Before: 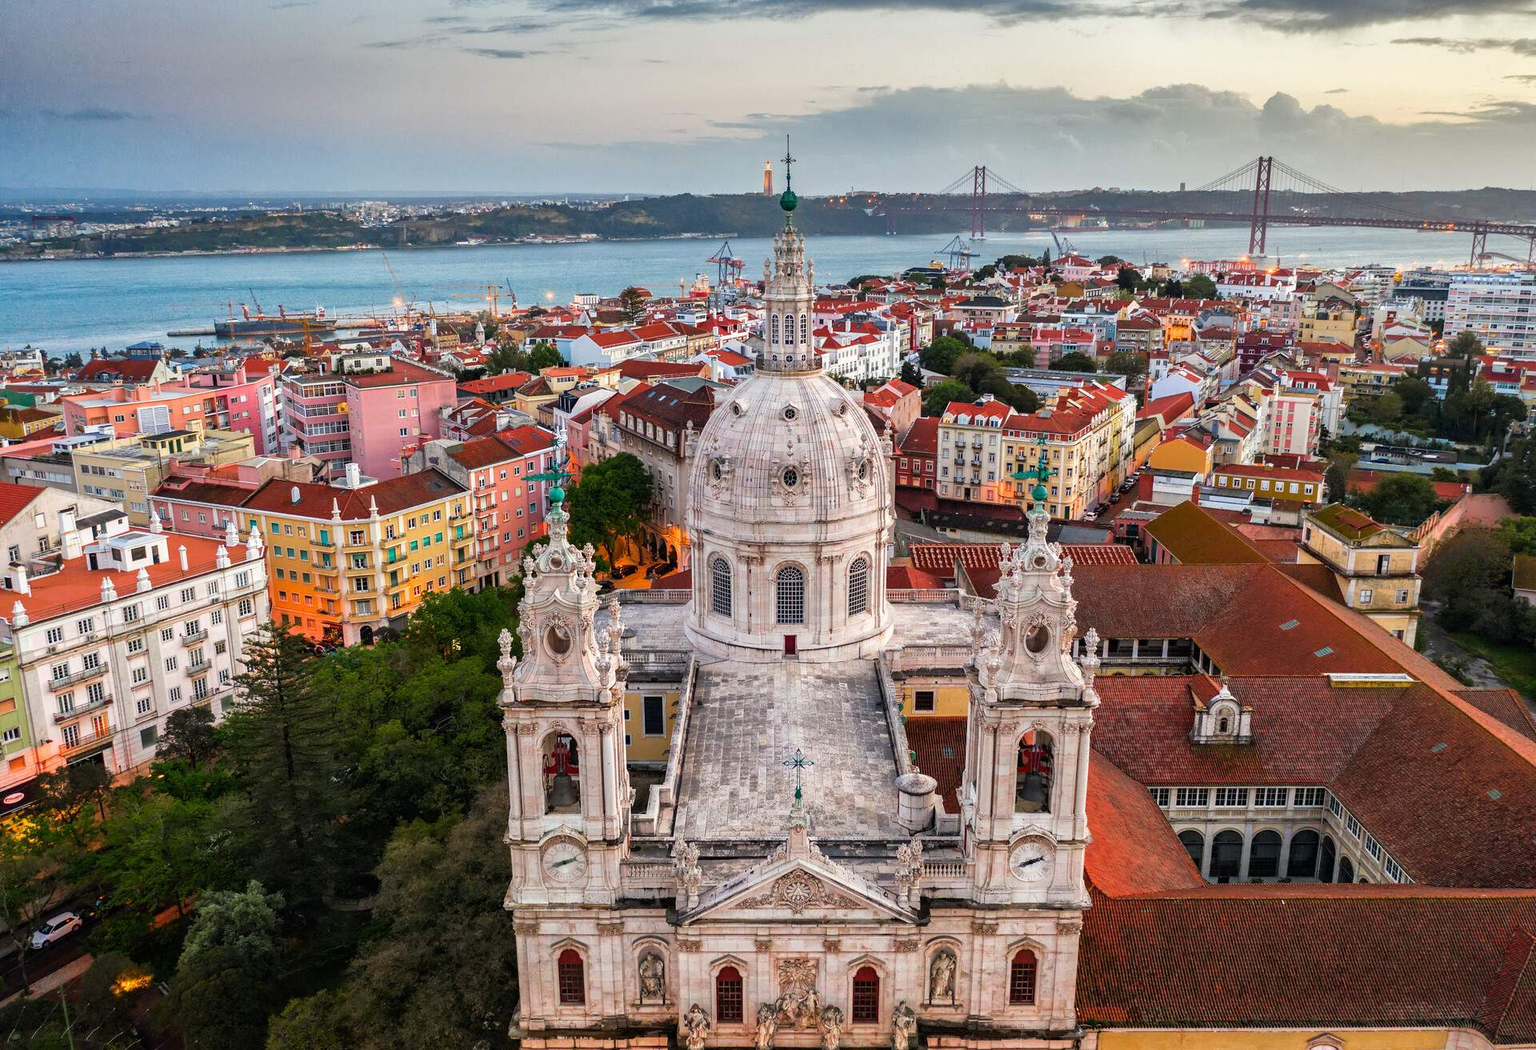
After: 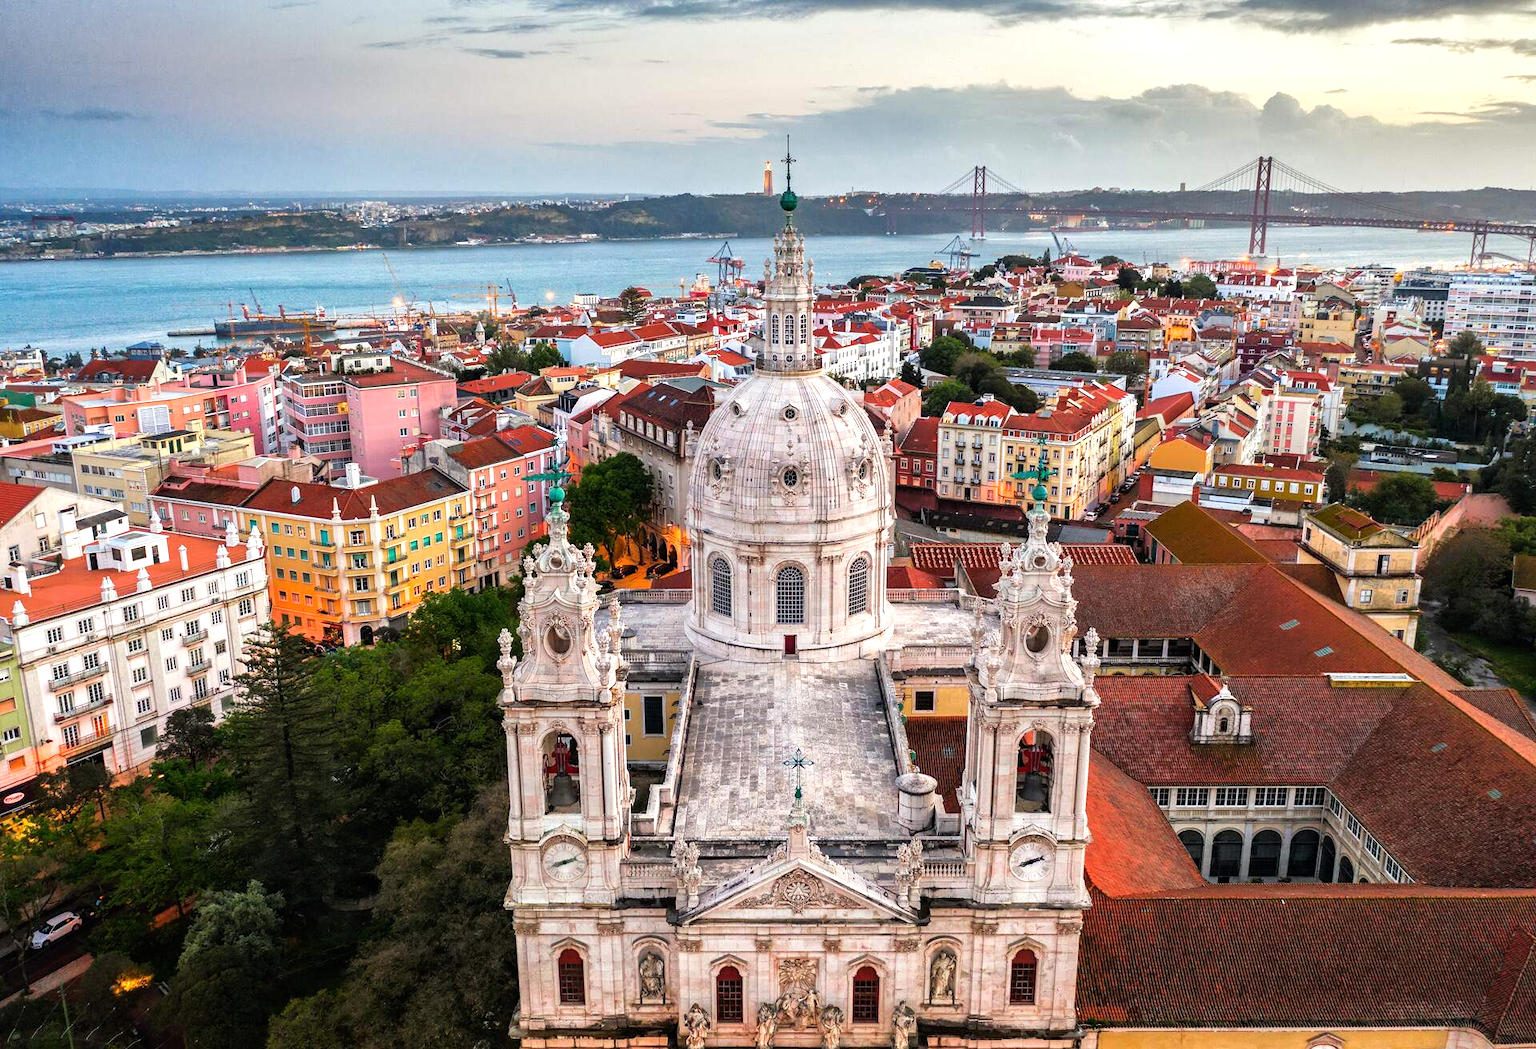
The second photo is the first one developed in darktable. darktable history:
tone equalizer: -8 EV -0.378 EV, -7 EV -0.368 EV, -6 EV -0.355 EV, -5 EV -0.193 EV, -3 EV 0.222 EV, -2 EV 0.35 EV, -1 EV 0.406 EV, +0 EV 0.391 EV
